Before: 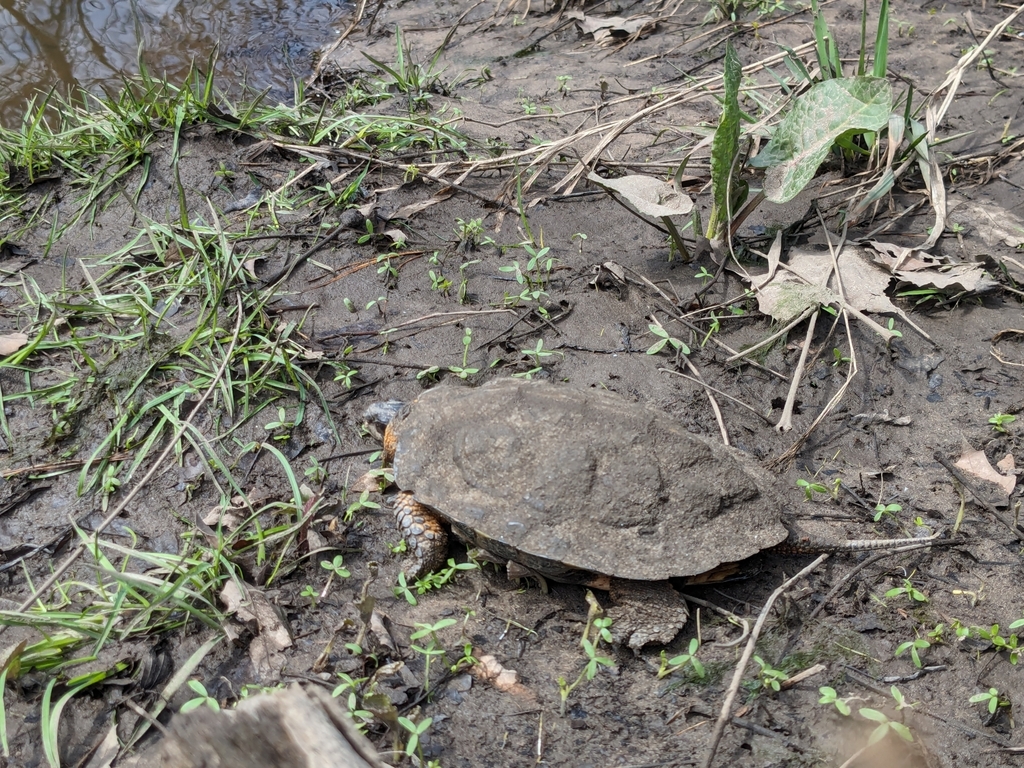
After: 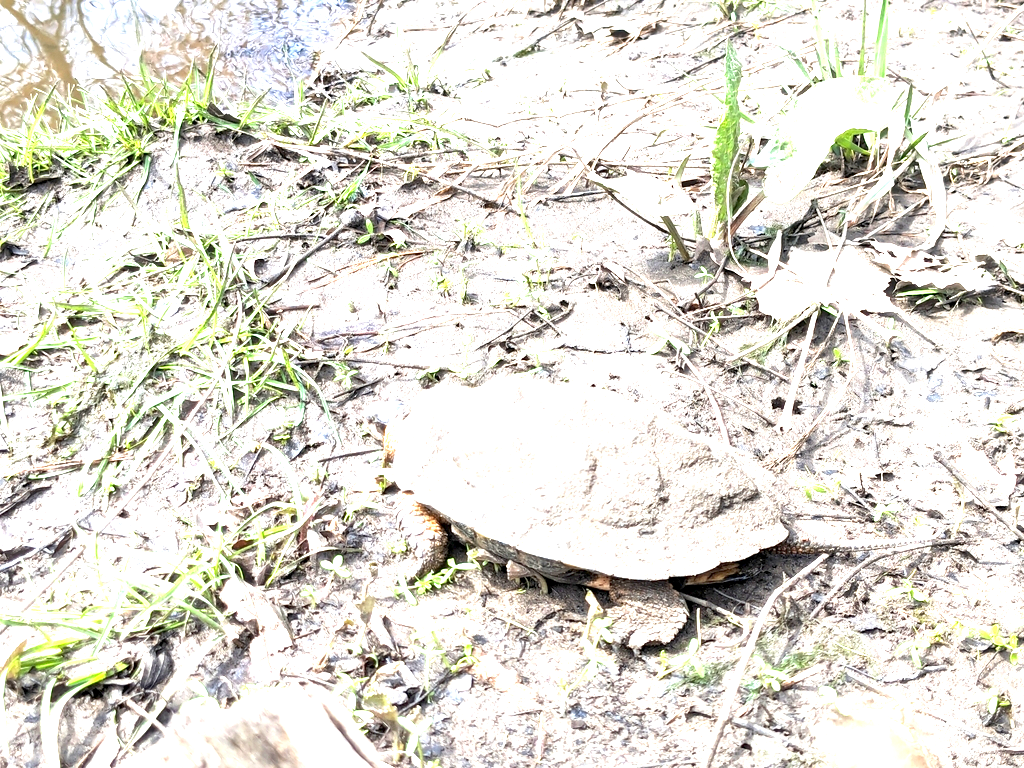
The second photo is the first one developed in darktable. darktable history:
exposure: black level correction 0.001, exposure 2.53 EV, compensate highlight preservation false
